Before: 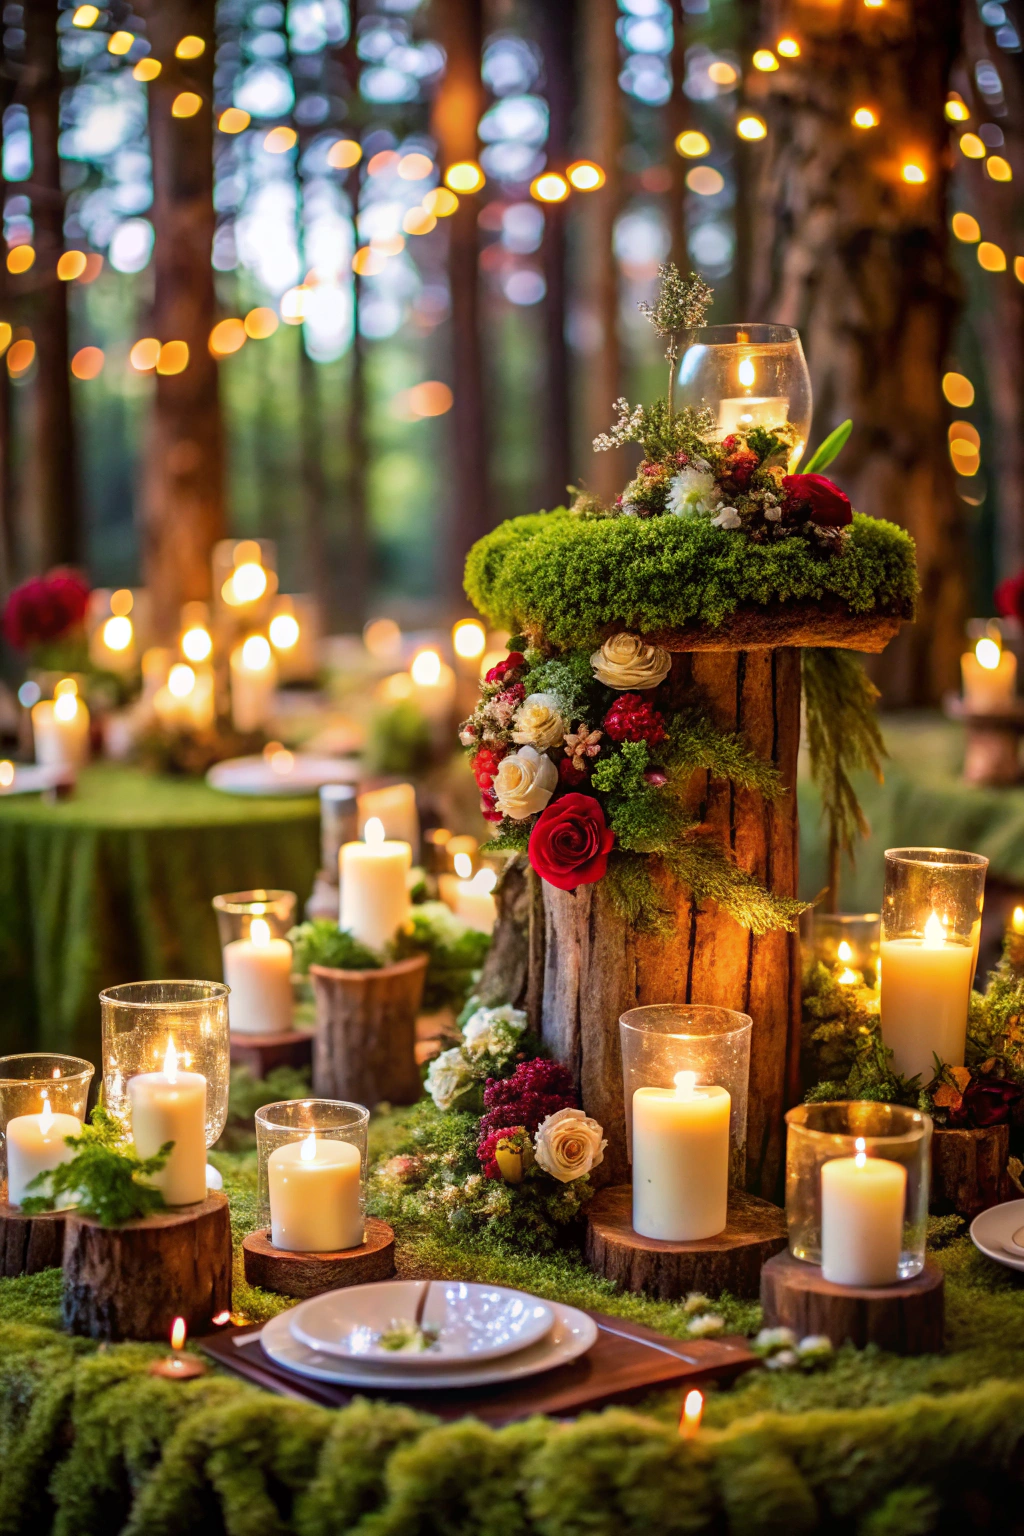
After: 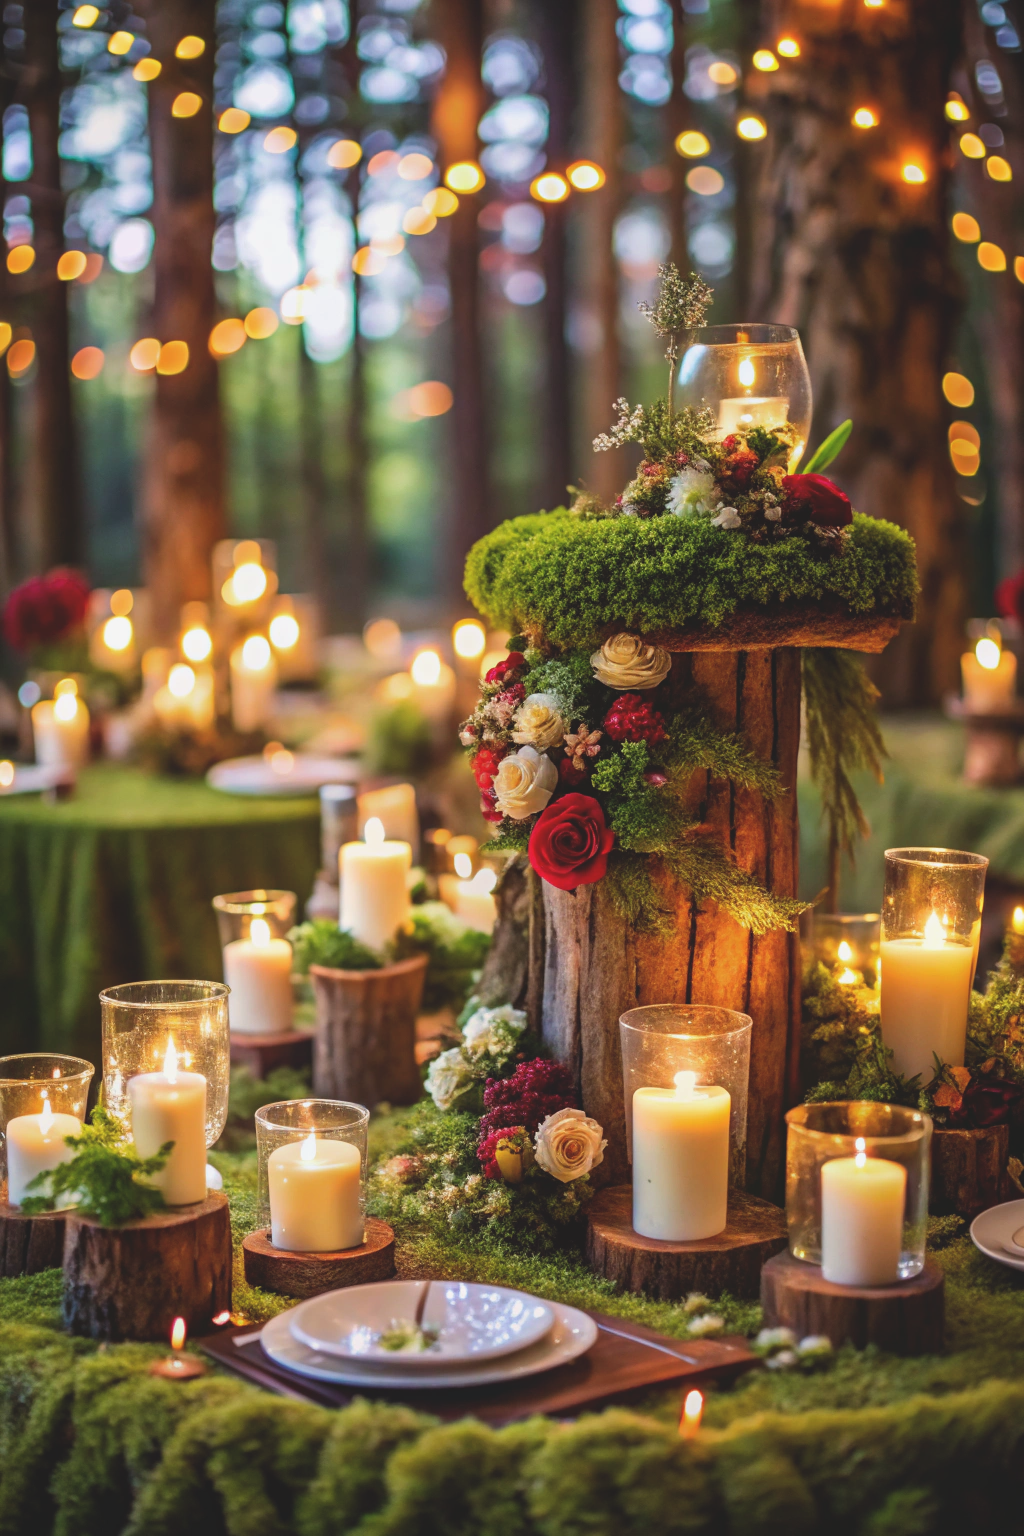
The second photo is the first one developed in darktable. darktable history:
exposure: black level correction -0.015, exposure -0.127 EV, compensate highlight preservation false
